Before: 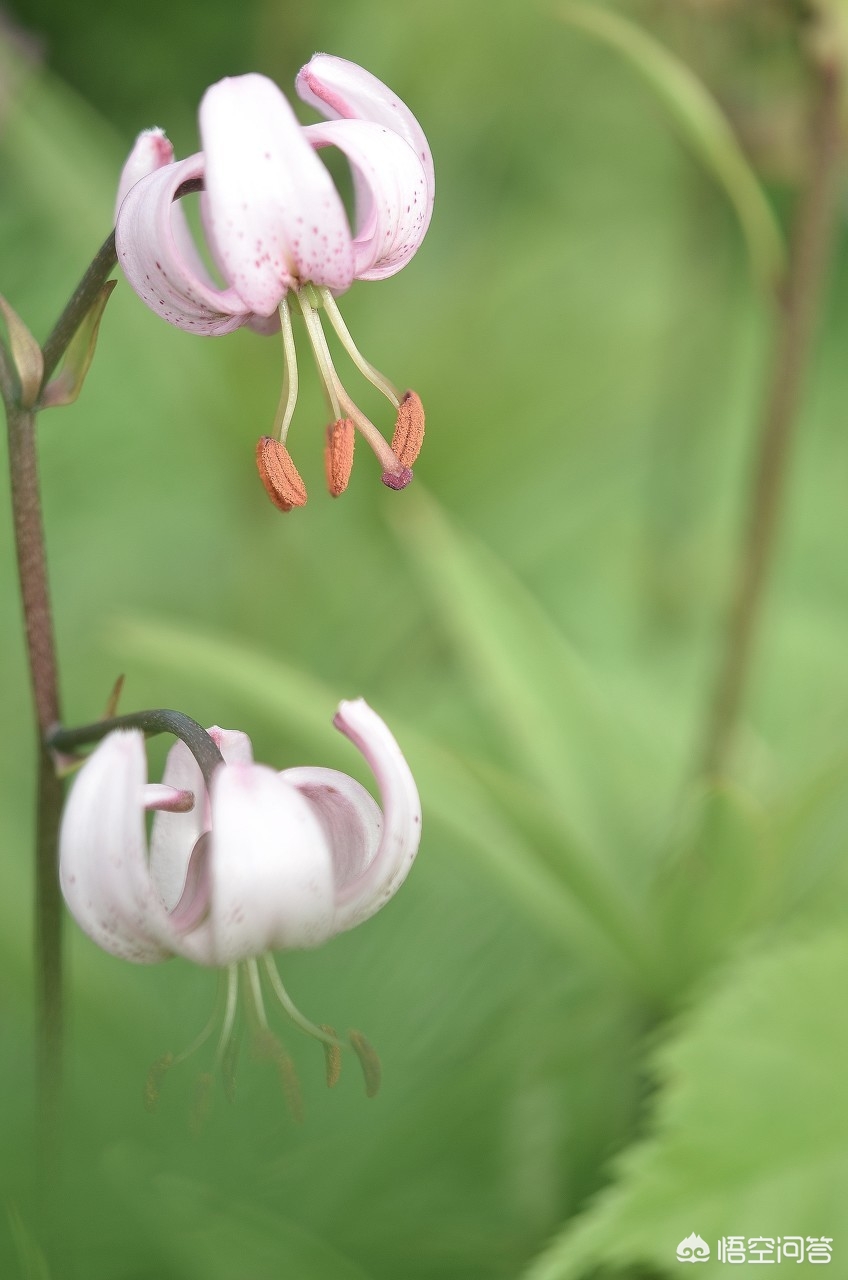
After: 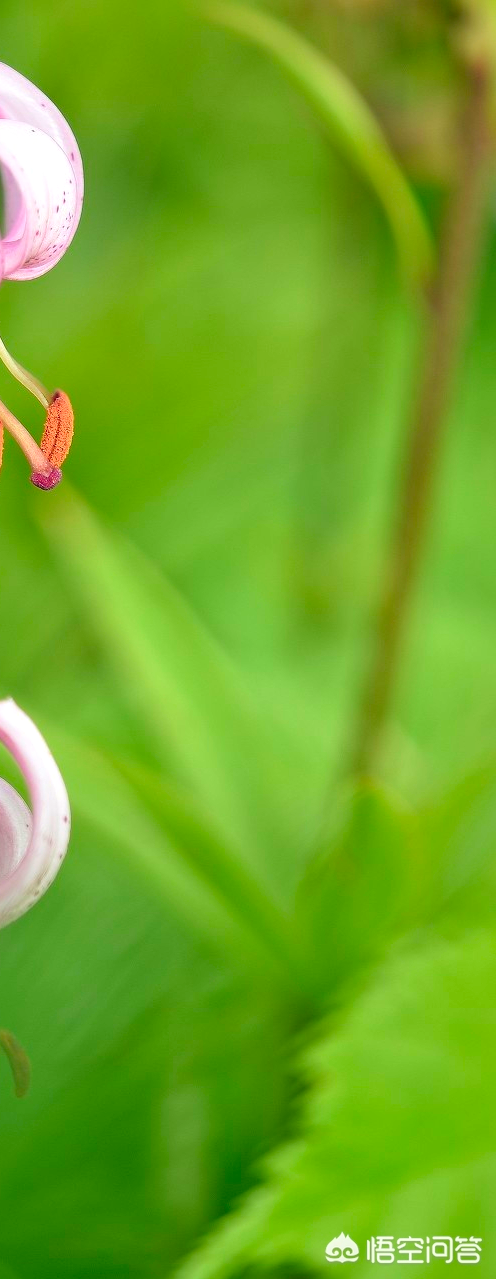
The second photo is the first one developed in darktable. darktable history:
local contrast: mode bilateral grid, contrast 30, coarseness 25, midtone range 0.2
crop: left 41.402%
color correction: saturation 1.8
